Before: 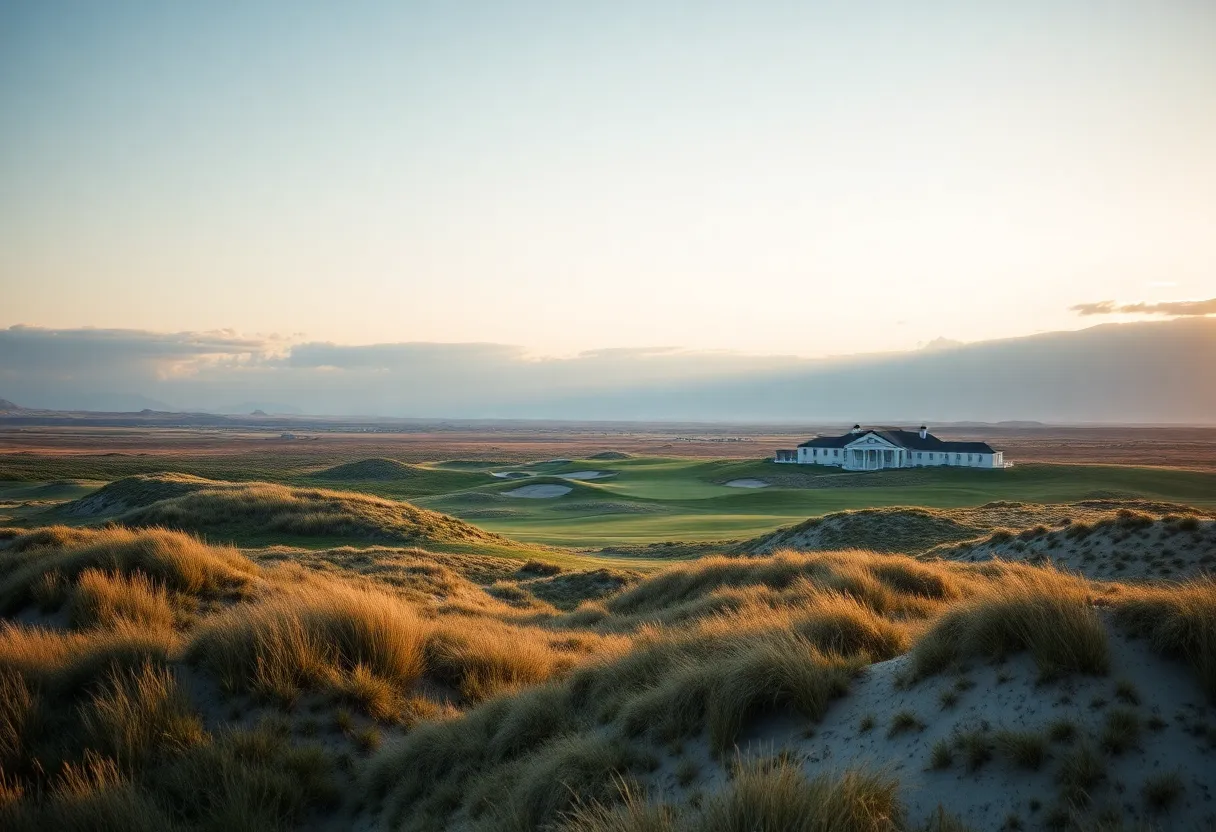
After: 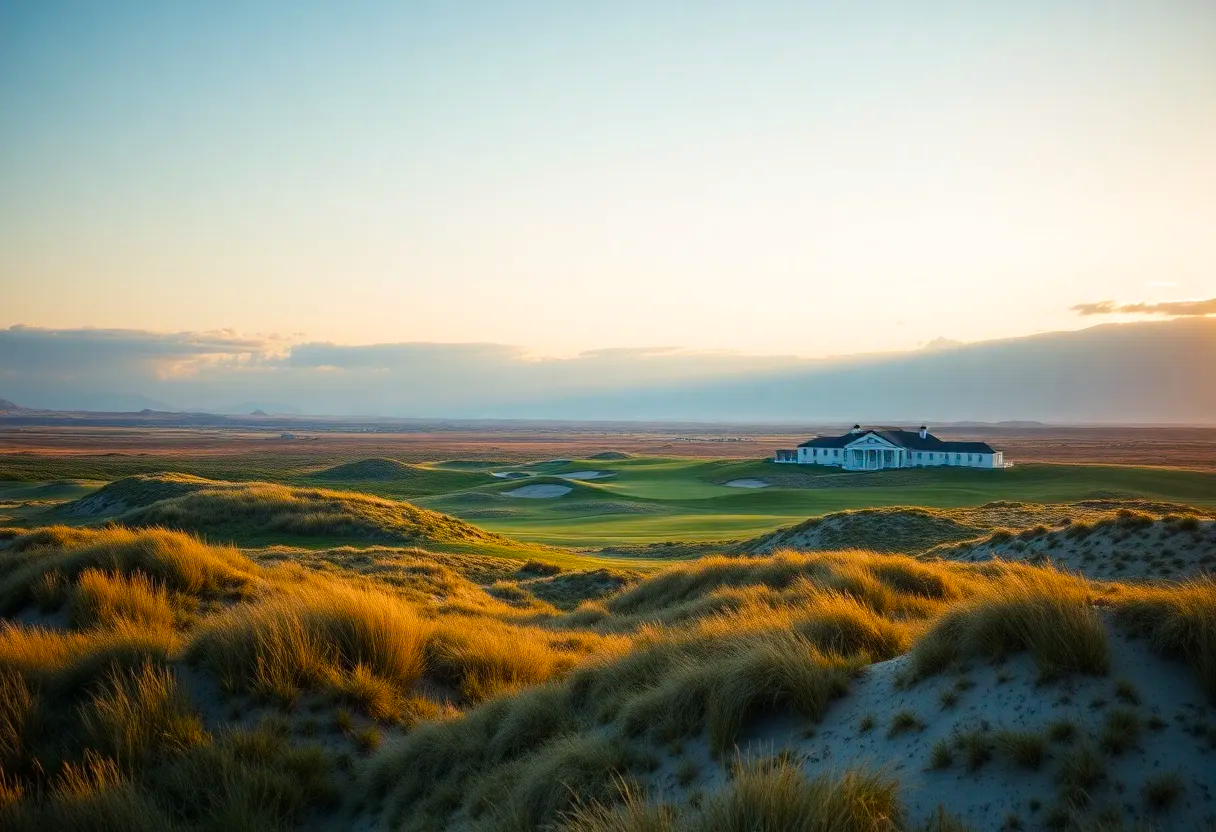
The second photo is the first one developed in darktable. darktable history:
color balance rgb: perceptual saturation grading › global saturation 0.596%, global vibrance 50.79%
